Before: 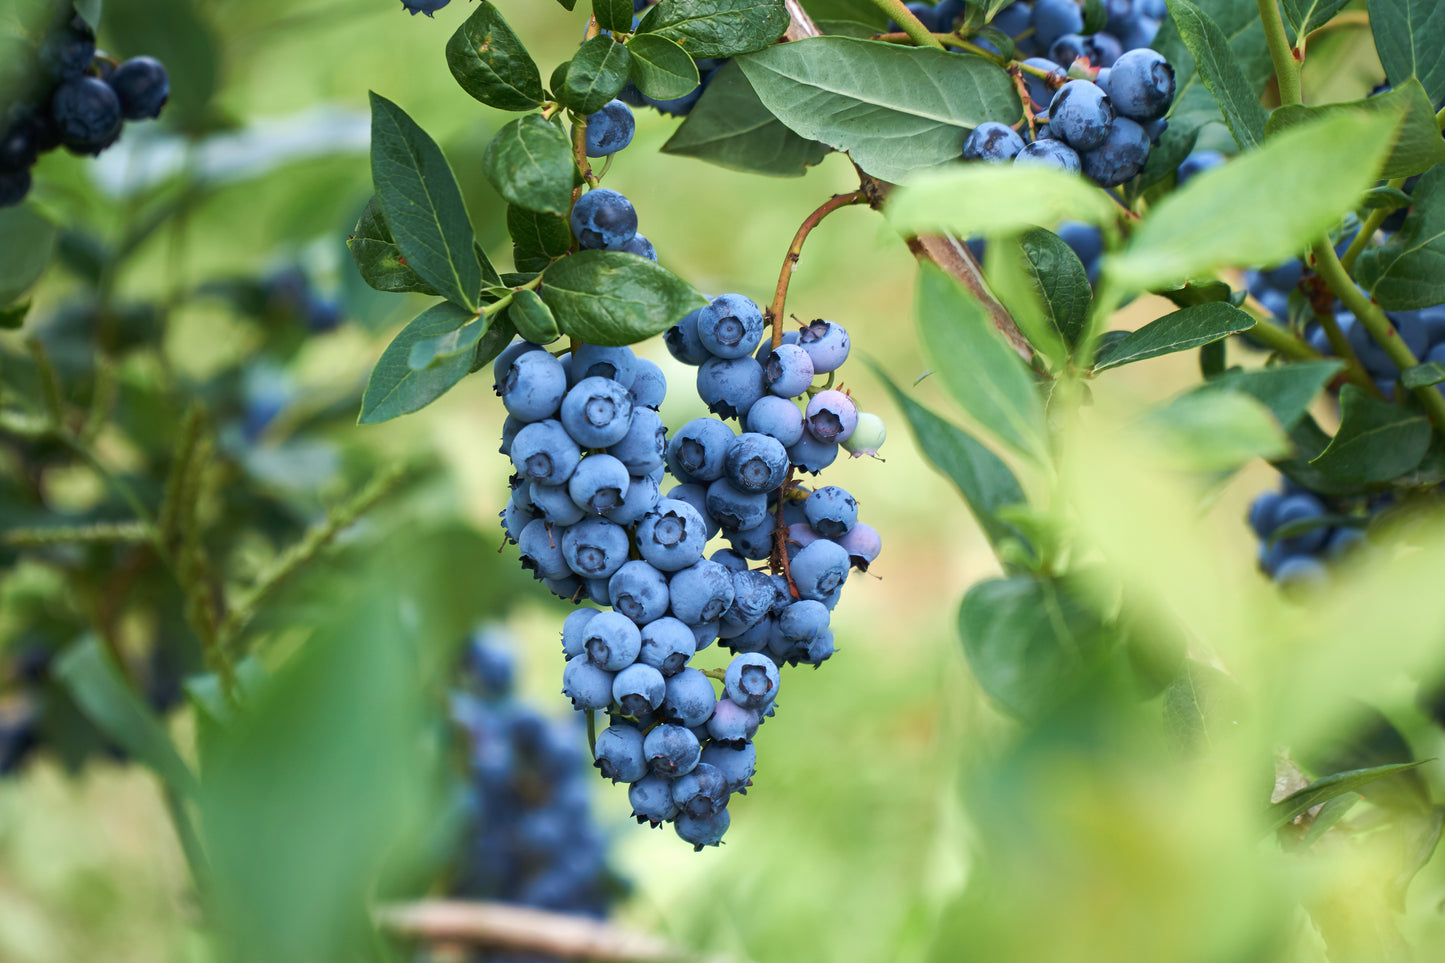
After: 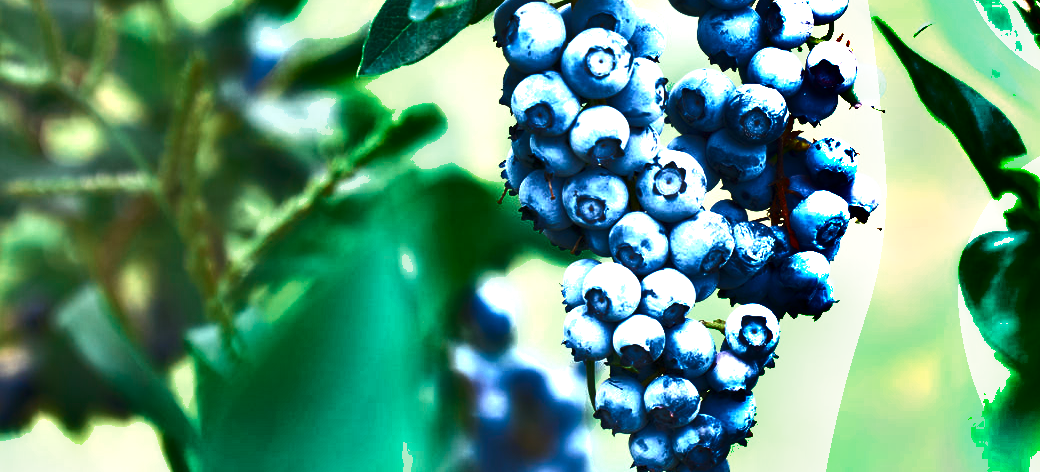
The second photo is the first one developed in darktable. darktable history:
crop: top 36.265%, right 27.979%, bottom 14.682%
local contrast: mode bilateral grid, contrast 20, coarseness 50, detail 120%, midtone range 0.2
shadows and highlights: shadows 19.84, highlights -84.84, soften with gaussian
color zones: curves: ch0 [(0, 0.5) (0.125, 0.4) (0.25, 0.5) (0.375, 0.4) (0.5, 0.4) (0.625, 0.6) (0.75, 0.6) (0.875, 0.5)]; ch1 [(0, 0.4) (0.125, 0.5) (0.25, 0.4) (0.375, 0.4) (0.5, 0.4) (0.625, 0.4) (0.75, 0.5) (0.875, 0.4)]; ch2 [(0, 0.6) (0.125, 0.5) (0.25, 0.5) (0.375, 0.6) (0.5, 0.6) (0.625, 0.5) (0.75, 0.5) (0.875, 0.5)]
exposure: black level correction 0, exposure 1.468 EV, compensate exposure bias true, compensate highlight preservation false
